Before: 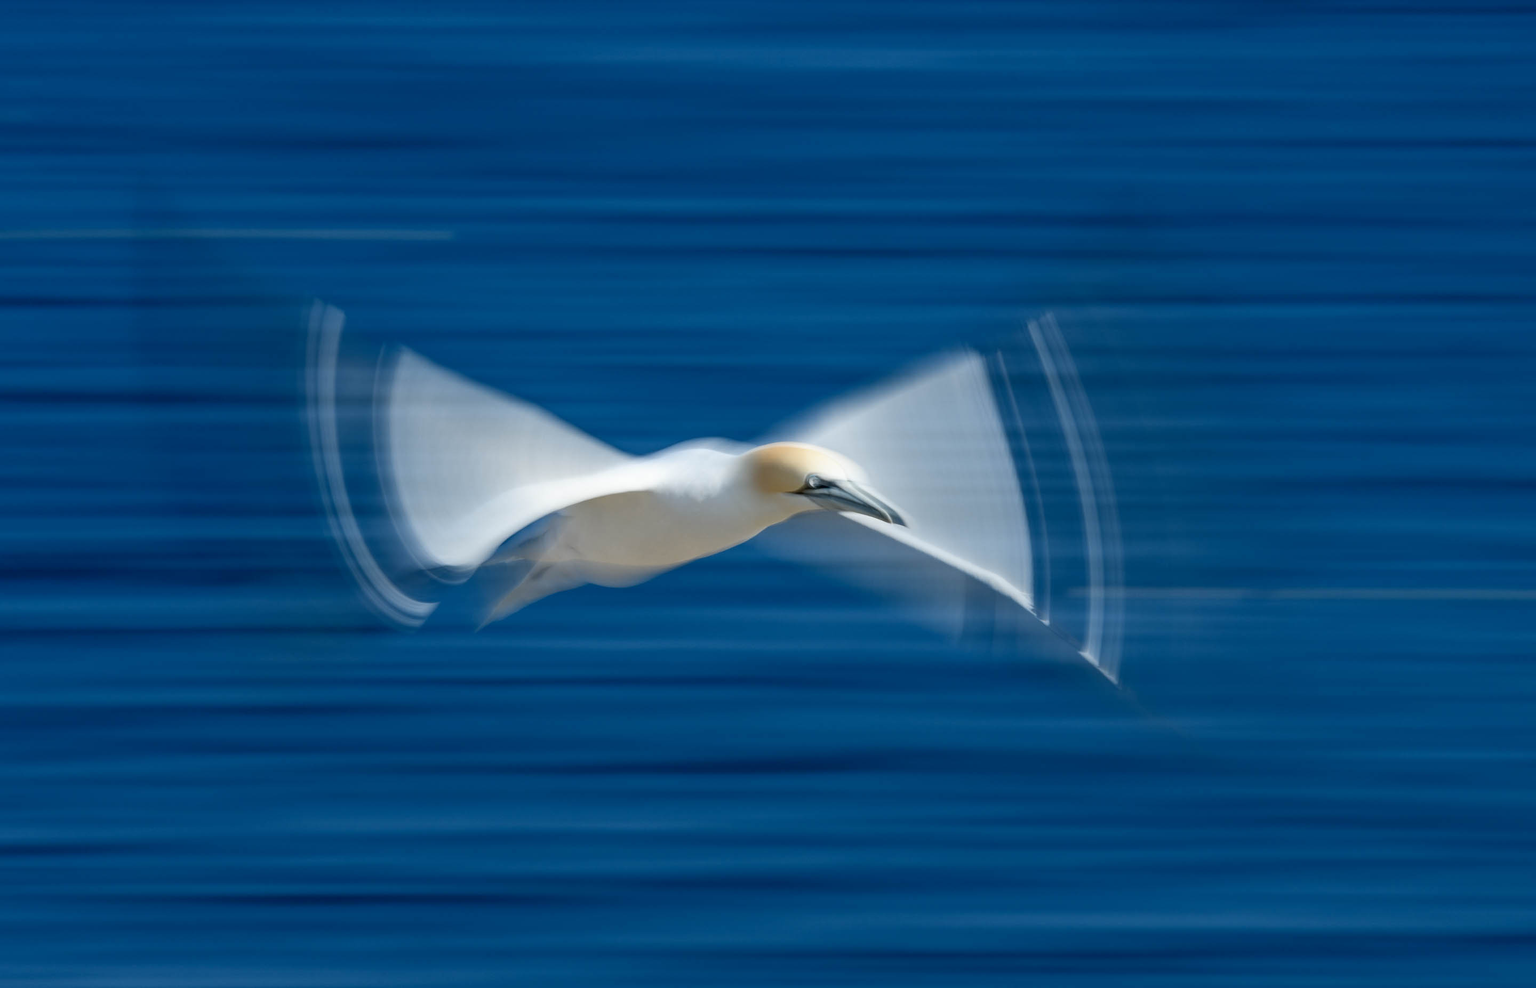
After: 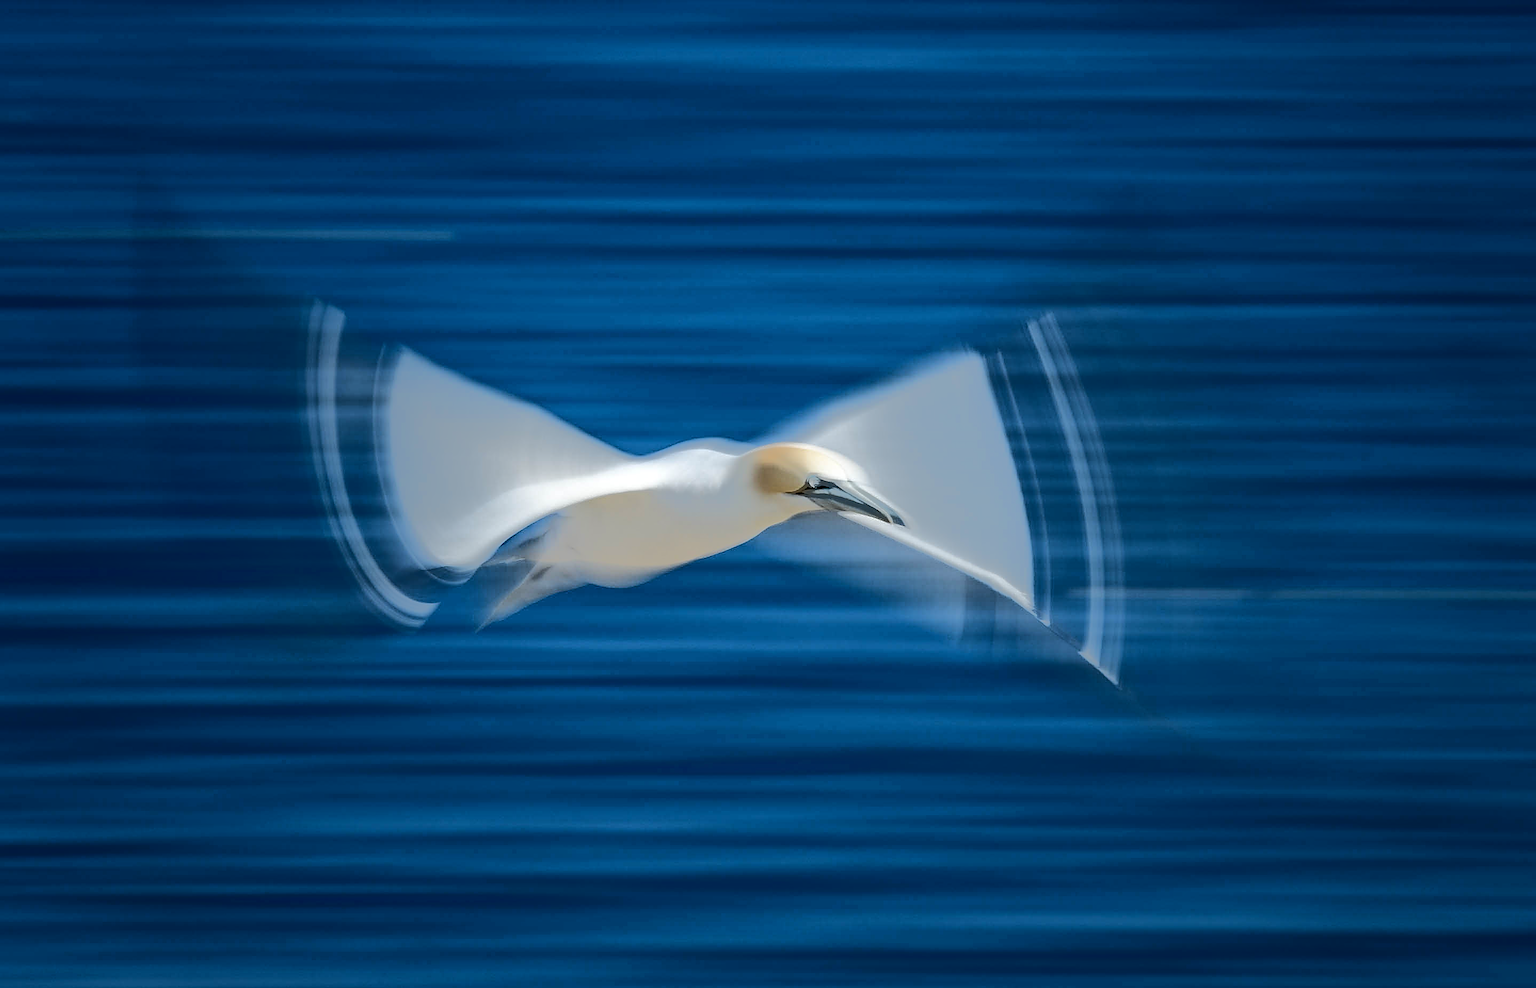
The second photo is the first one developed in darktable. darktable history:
tone equalizer: -7 EV -0.624 EV, -6 EV 0.997 EV, -5 EV -0.443 EV, -4 EV 0.414 EV, -3 EV 0.412 EV, -2 EV 0.175 EV, -1 EV -0.159 EV, +0 EV -0.38 EV, edges refinement/feathering 500, mask exposure compensation -1.57 EV, preserve details no
sharpen: radius 1.37, amount 1.24, threshold 0.717
vignetting: fall-off start 34.02%, fall-off radius 64.34%, saturation 0.049, width/height ratio 0.951
